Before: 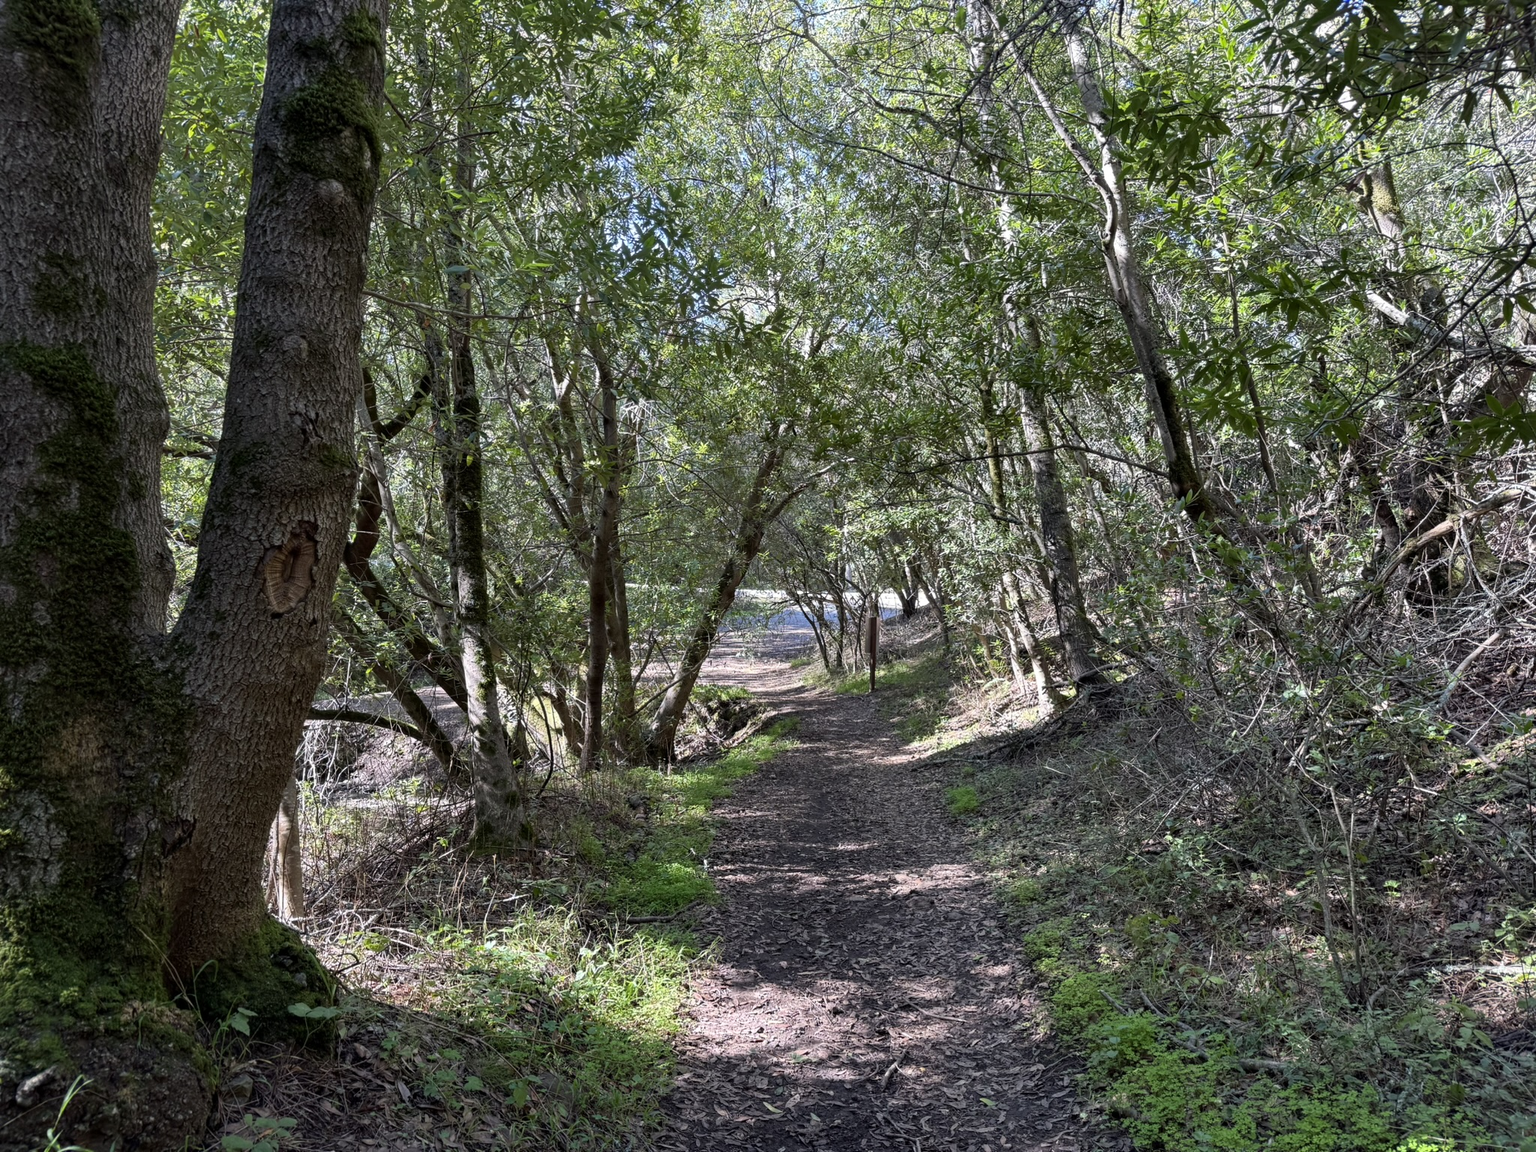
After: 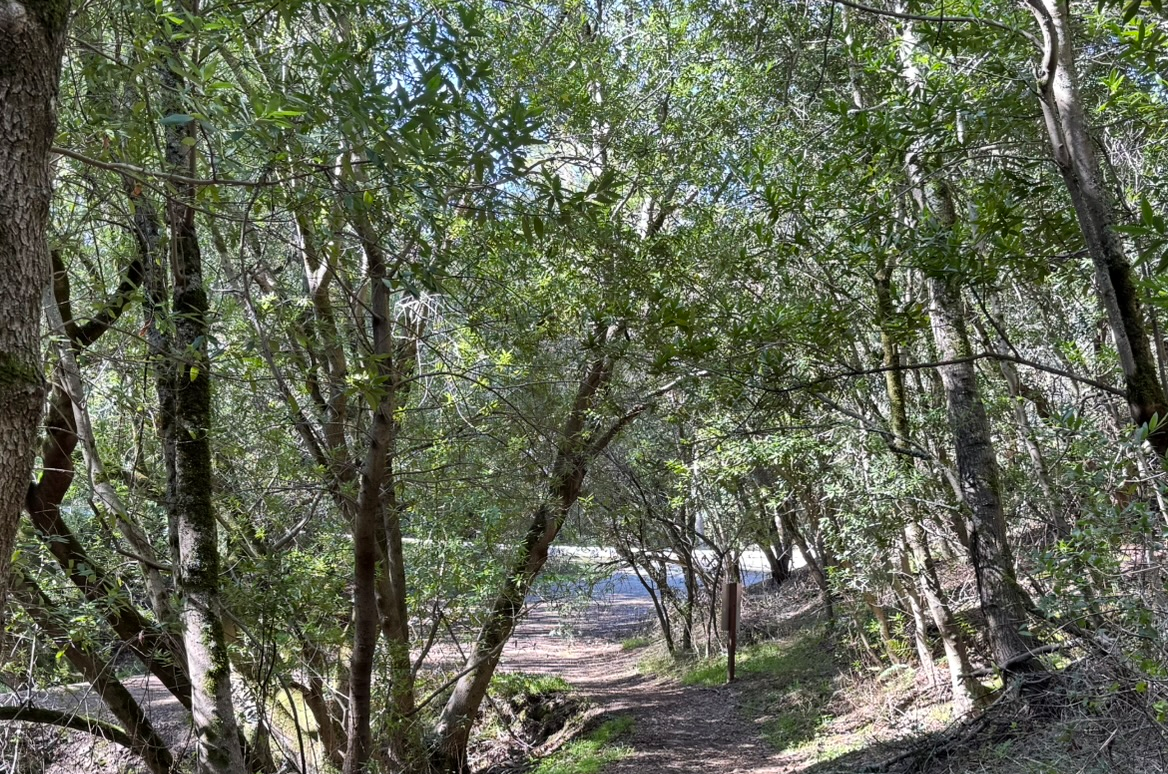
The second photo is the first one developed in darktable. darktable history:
crop: left 21.139%, top 15.63%, right 21.514%, bottom 33.715%
tone equalizer: edges refinement/feathering 500, mask exposure compensation -1.57 EV, preserve details no
shadows and highlights: shadows color adjustment 97.99%, highlights color adjustment 58.06%, soften with gaussian
